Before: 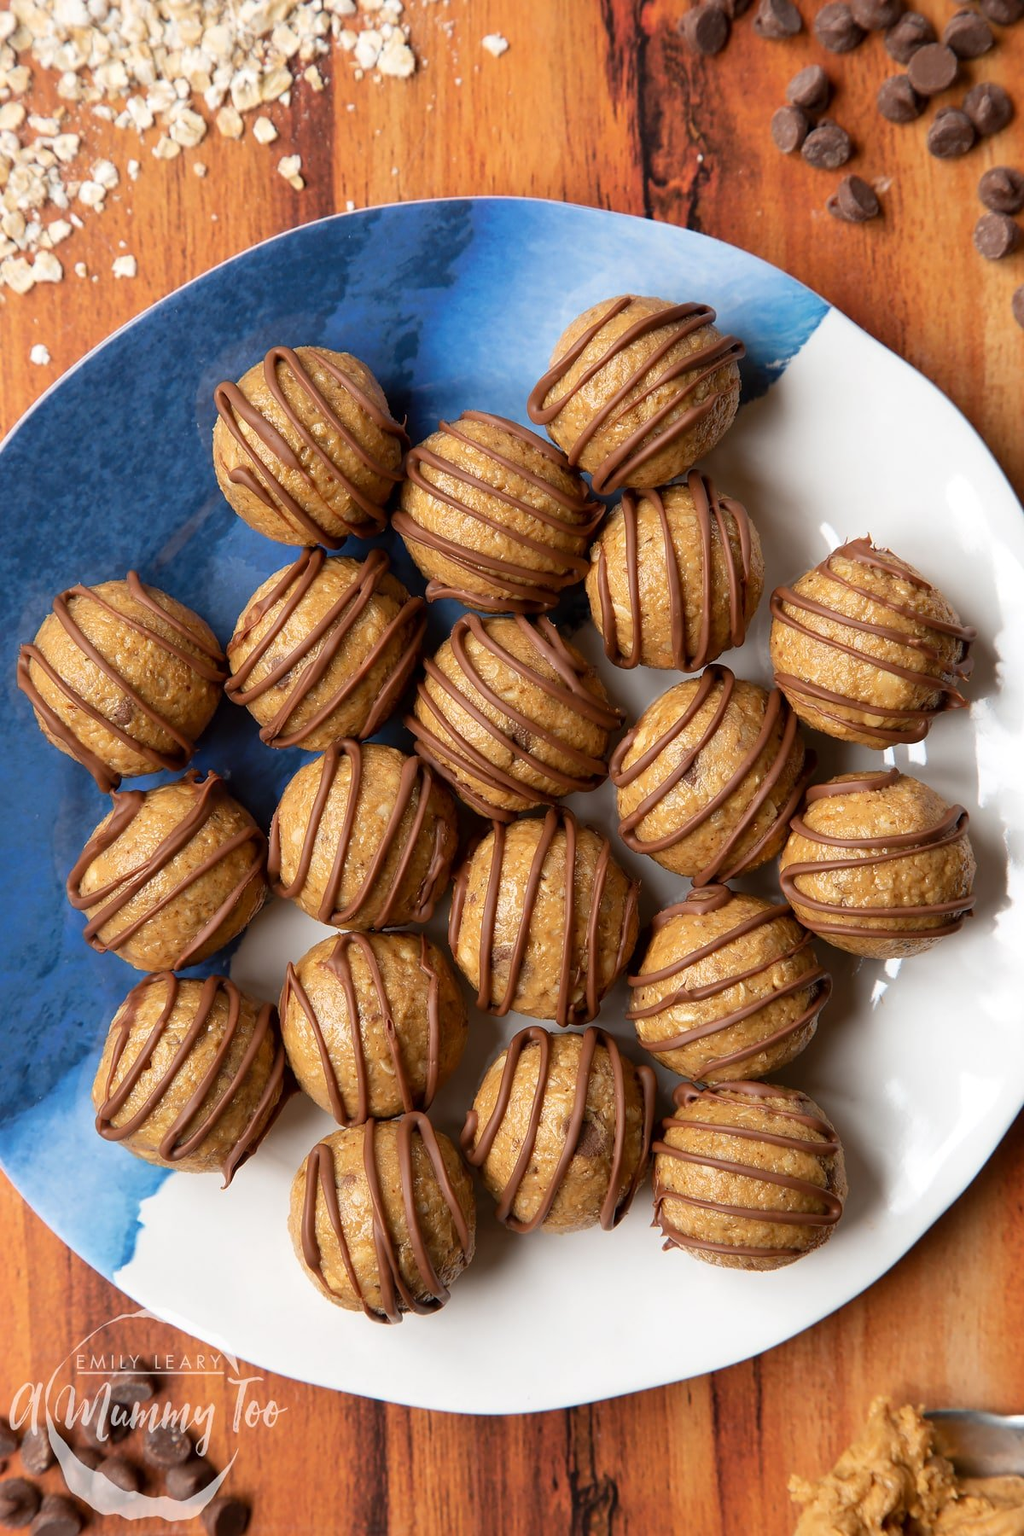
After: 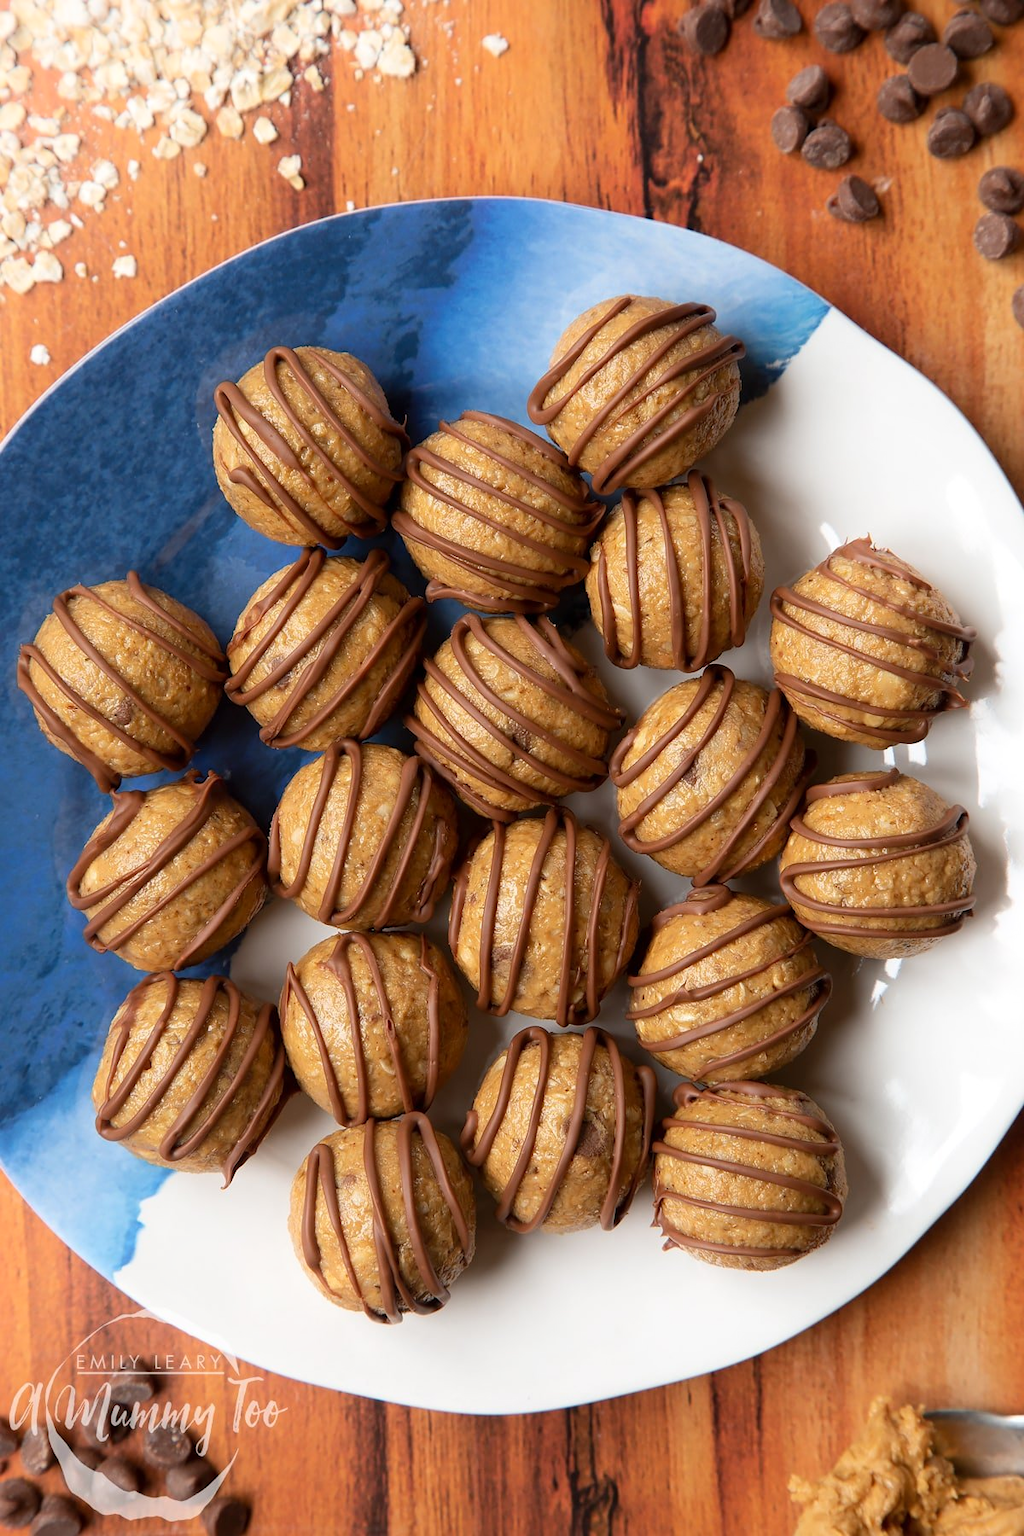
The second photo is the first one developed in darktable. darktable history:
shadows and highlights: shadows -41.34, highlights 62.7, soften with gaussian
